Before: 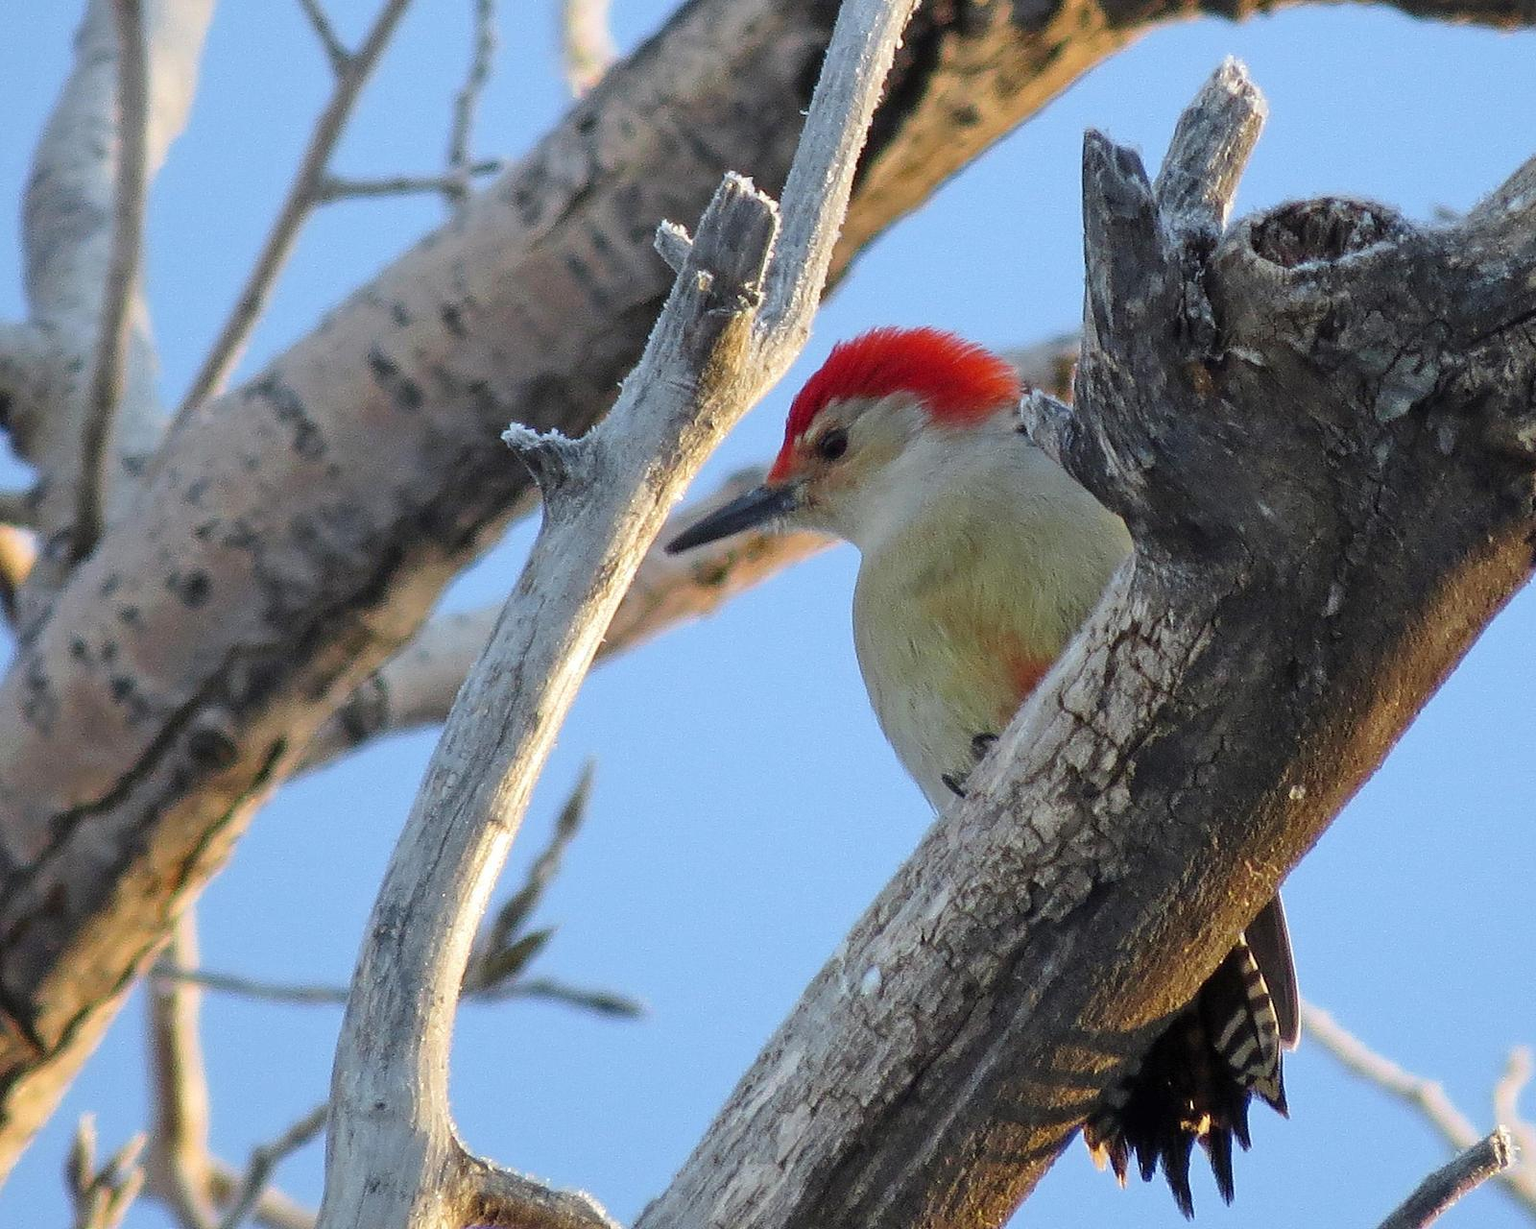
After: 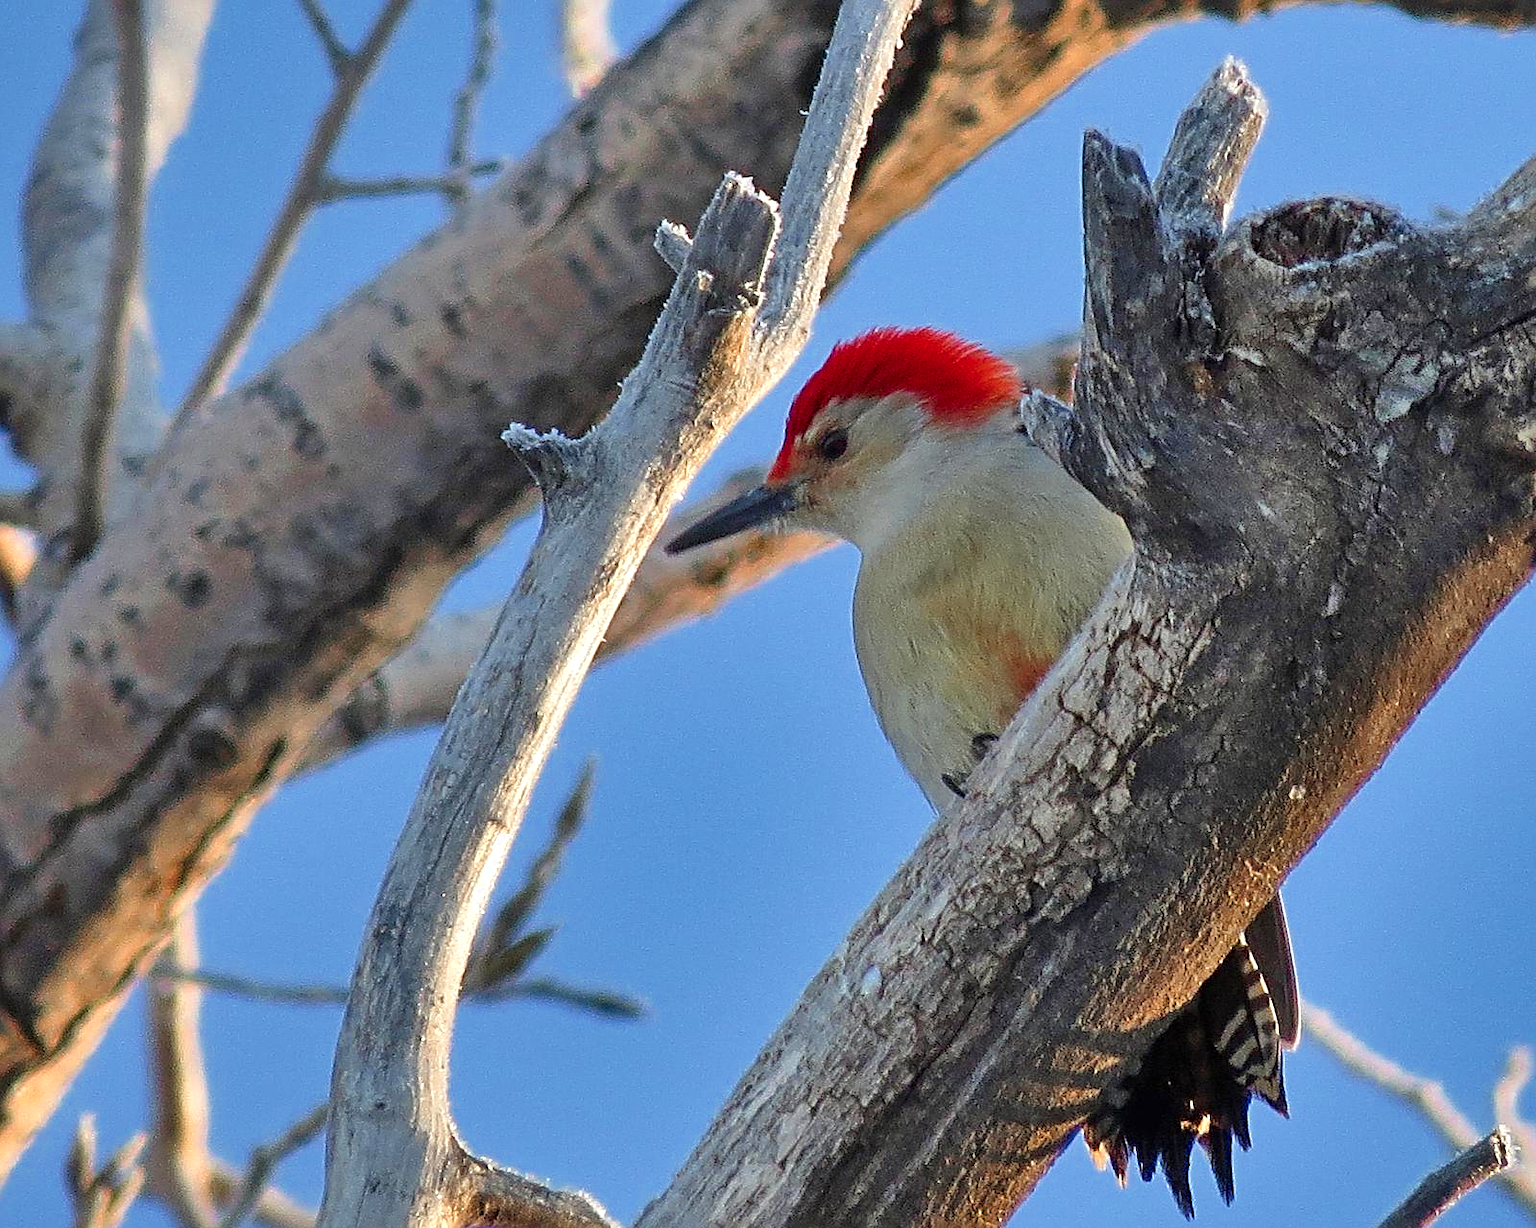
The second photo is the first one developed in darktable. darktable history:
sharpen: radius 3.119
color balance rgb: perceptual saturation grading › global saturation 20%, global vibrance 20%
color zones: curves: ch0 [(0, 0.473) (0.001, 0.473) (0.226, 0.548) (0.4, 0.589) (0.525, 0.54) (0.728, 0.403) (0.999, 0.473) (1, 0.473)]; ch1 [(0, 0.619) (0.001, 0.619) (0.234, 0.388) (0.4, 0.372) (0.528, 0.422) (0.732, 0.53) (0.999, 0.619) (1, 0.619)]; ch2 [(0, 0.547) (0.001, 0.547) (0.226, 0.45) (0.4, 0.525) (0.525, 0.585) (0.8, 0.511) (0.999, 0.547) (1, 0.547)]
shadows and highlights: shadows 75, highlights -60.85, soften with gaussian
